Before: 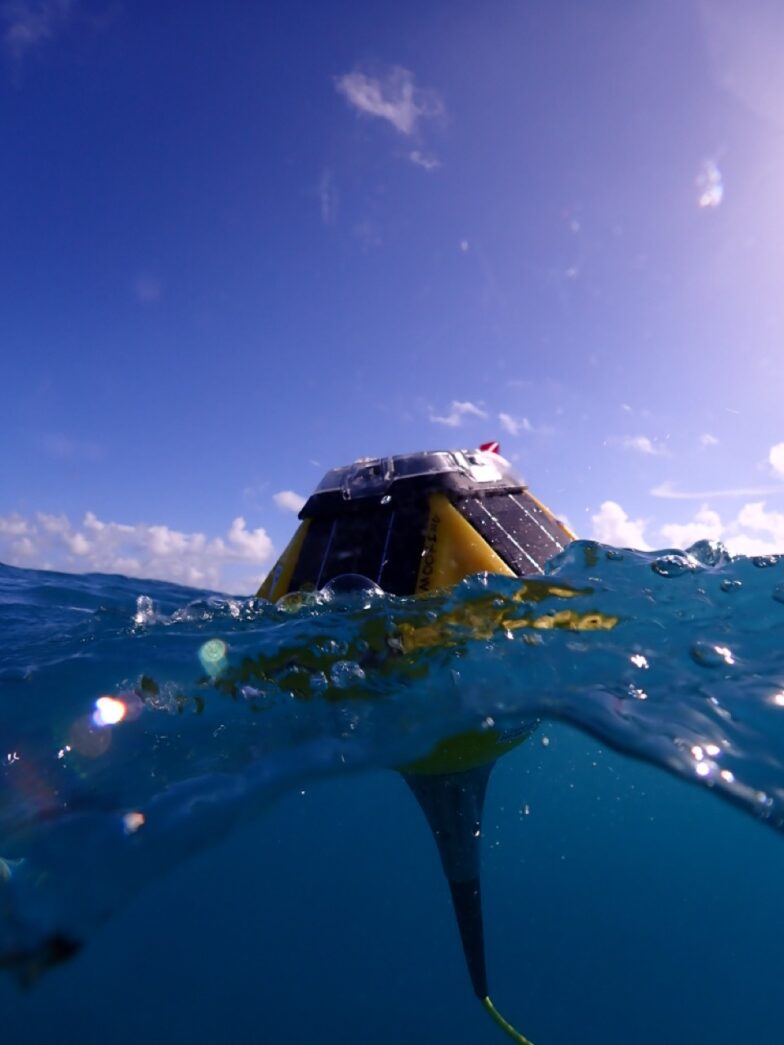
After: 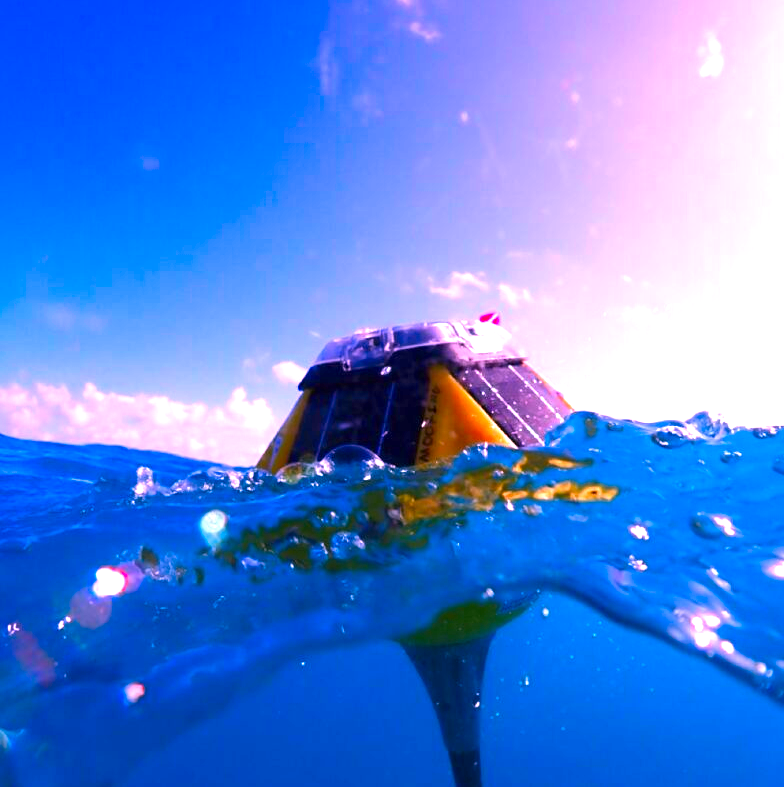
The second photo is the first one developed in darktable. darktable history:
color correction: highlights a* 18.95, highlights b* -11.78, saturation 1.66
crop and rotate: top 12.347%, bottom 12.301%
exposure: black level correction 0, exposure 1.368 EV, compensate highlight preservation false
